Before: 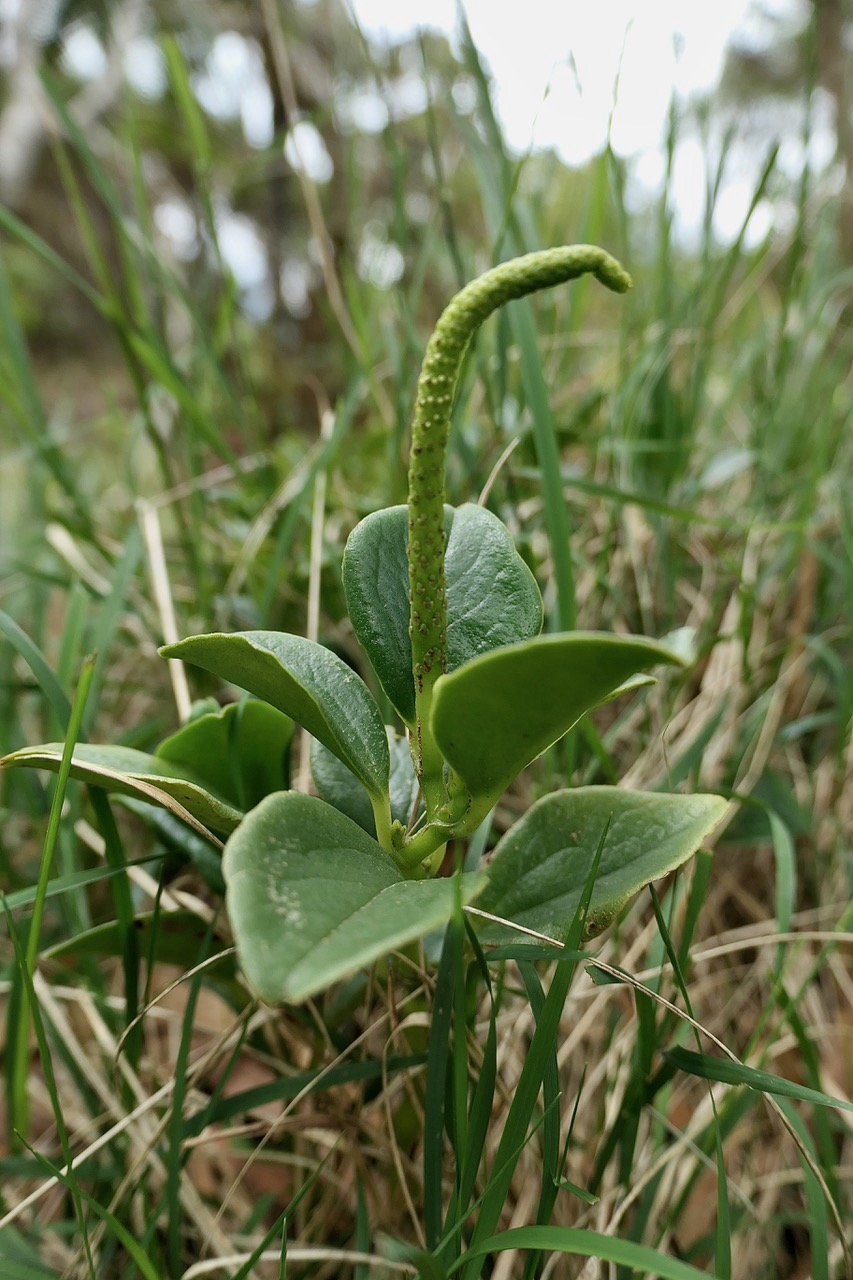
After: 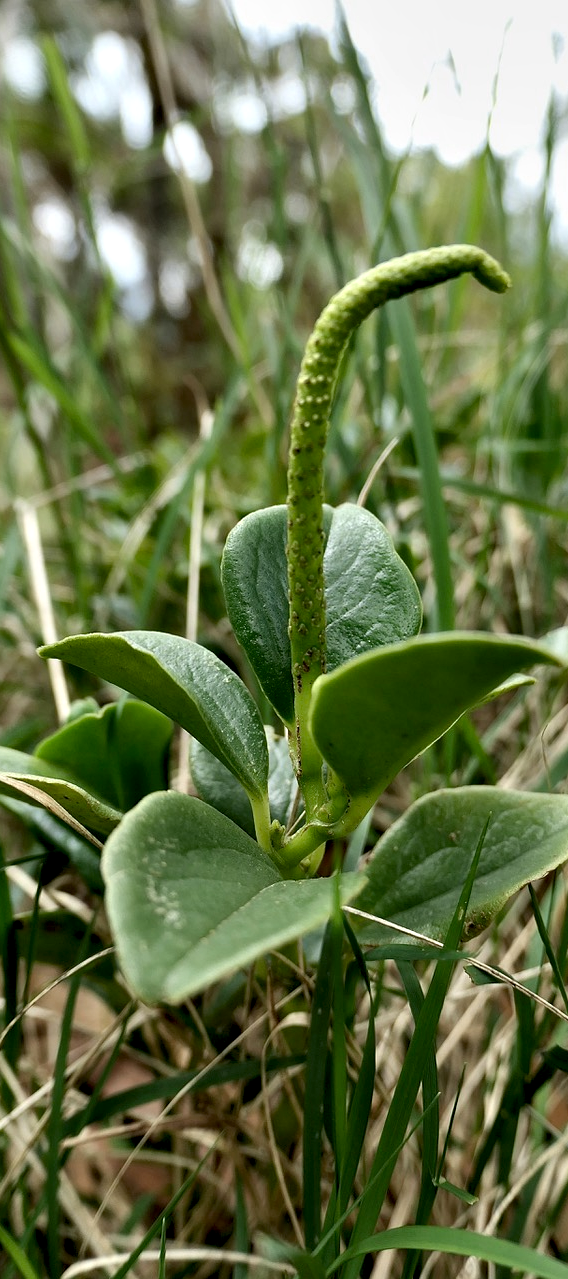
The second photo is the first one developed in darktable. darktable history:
contrast equalizer: y [[0.586, 0.584, 0.576, 0.565, 0.552, 0.539], [0.5 ×6], [0.97, 0.959, 0.919, 0.859, 0.789, 0.717], [0 ×6], [0 ×6]]
crop and rotate: left 14.385%, right 18.948%
